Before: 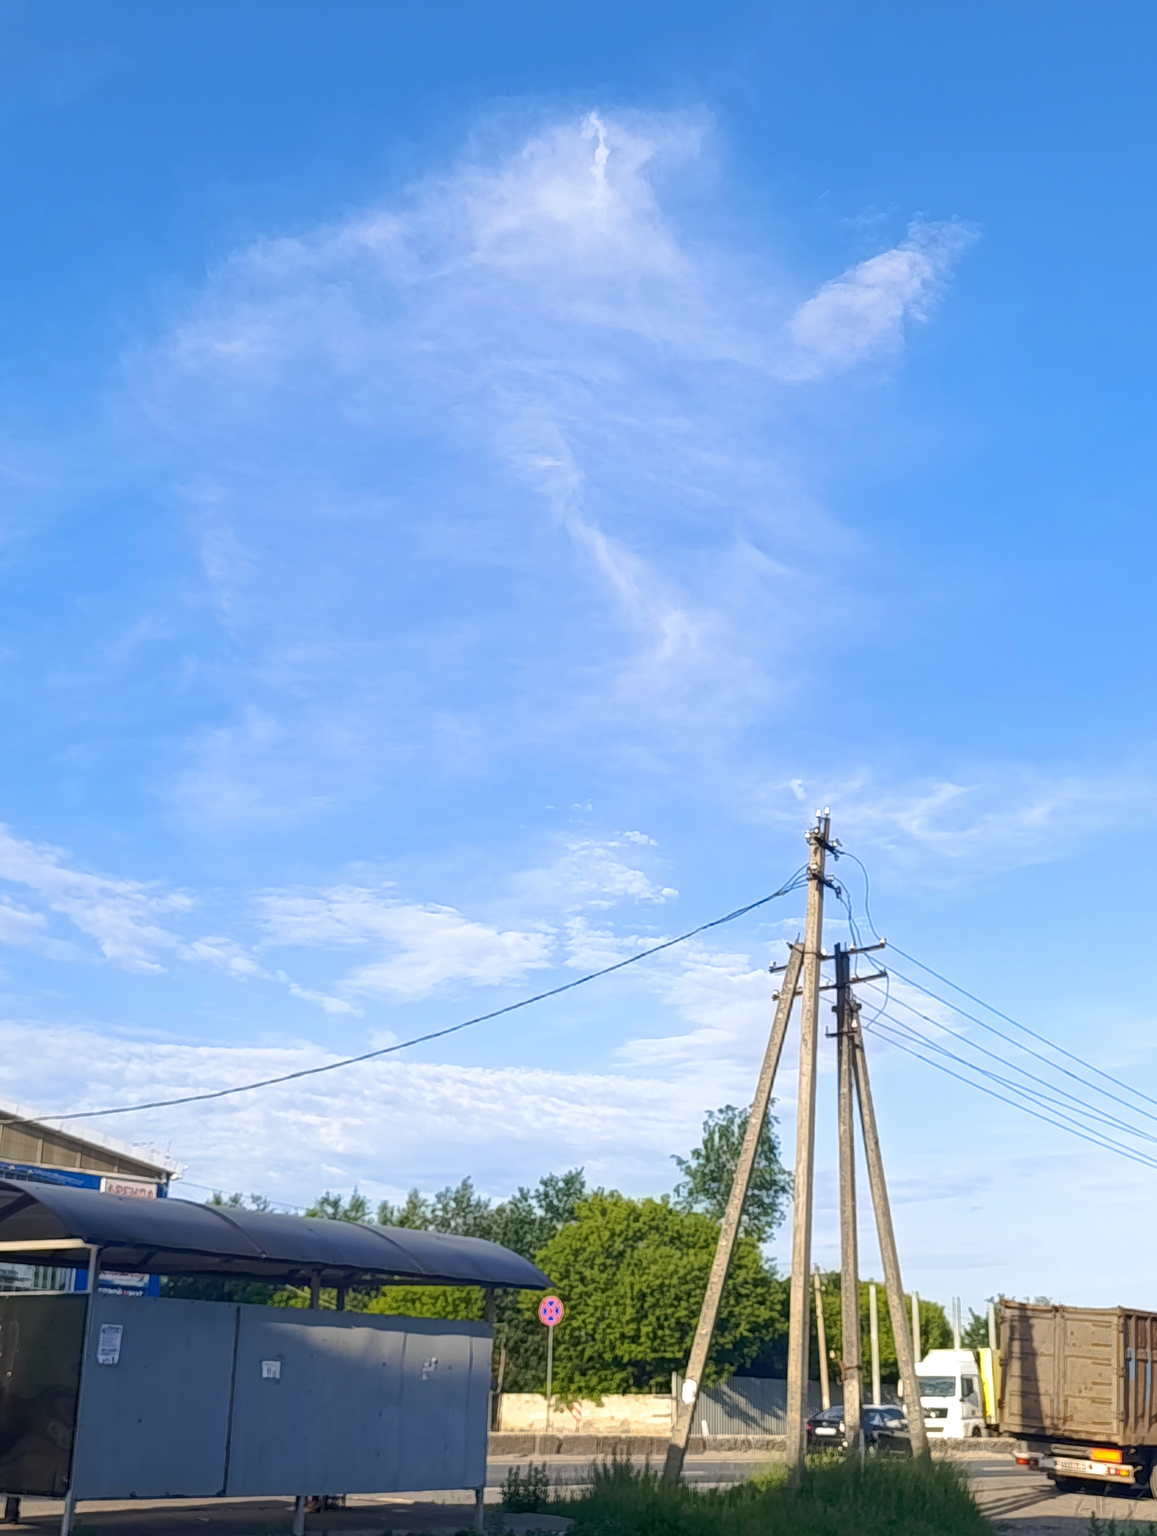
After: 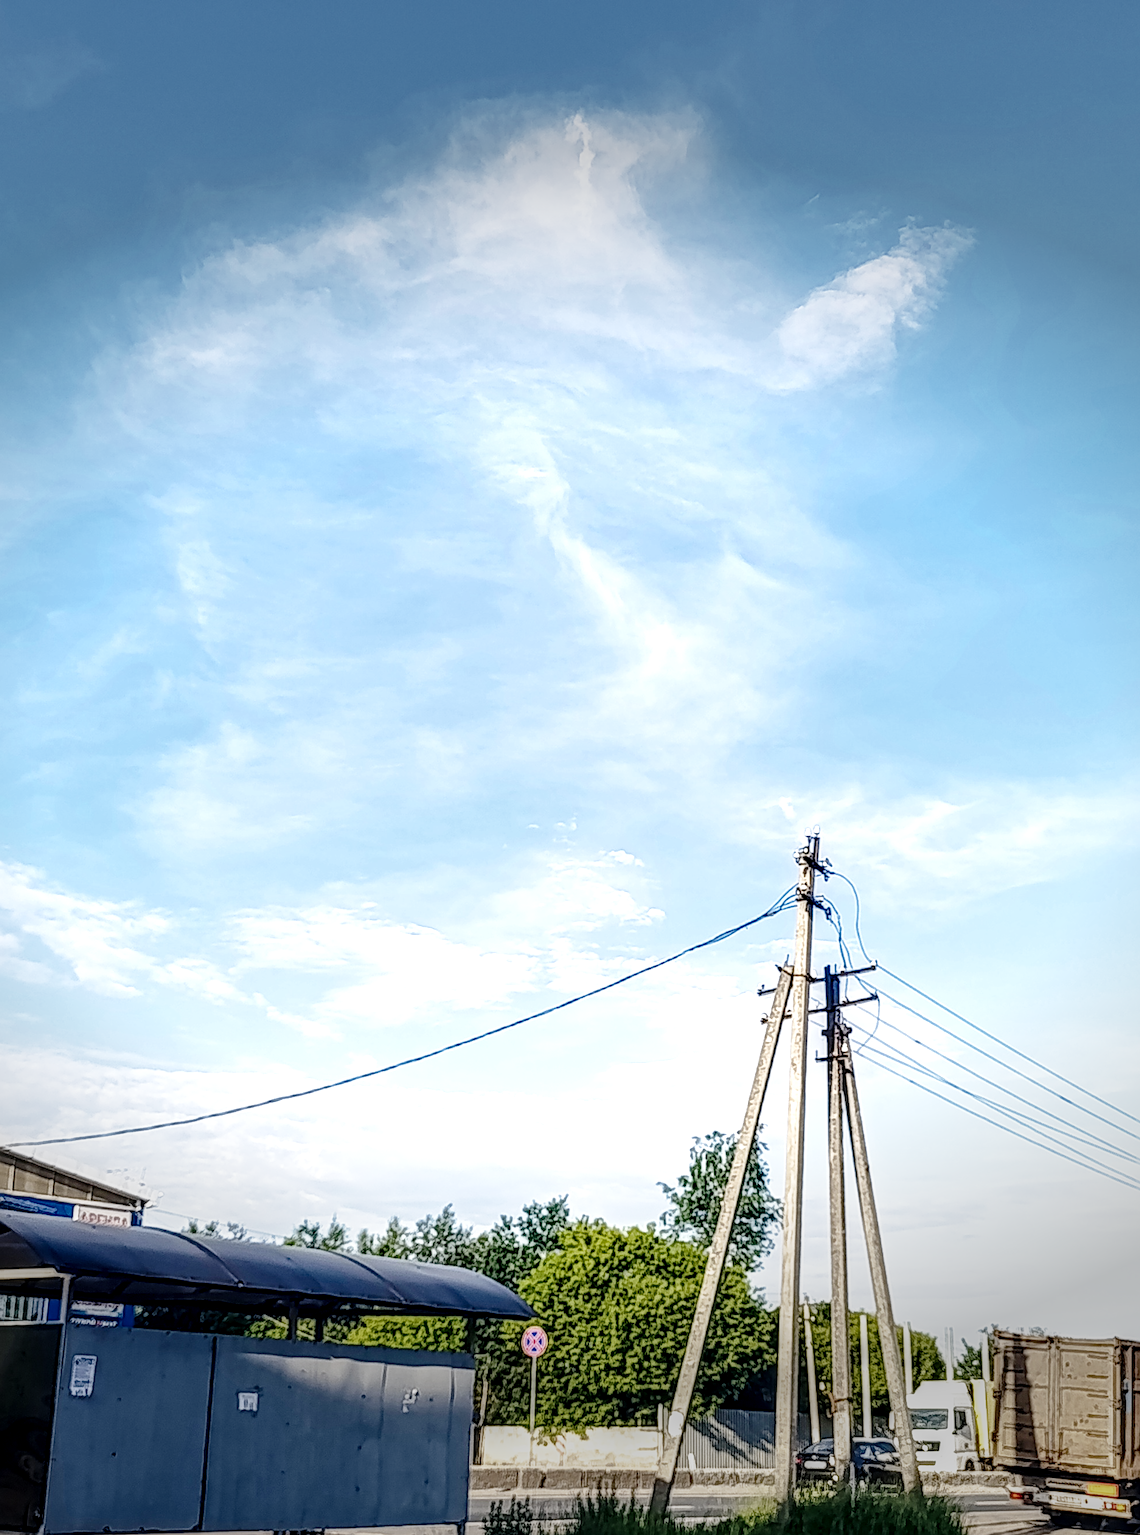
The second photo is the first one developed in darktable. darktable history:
local contrast: detail 203%
sharpen: radius 2.543, amount 0.636
crop and rotate: left 2.536%, right 1.107%, bottom 2.246%
vignetting: fall-off start 70.97%, brightness -0.584, saturation -0.118, width/height ratio 1.333
base curve: curves: ch0 [(0, 0) (0.032, 0.037) (0.105, 0.228) (0.435, 0.76) (0.856, 0.983) (1, 1)], preserve colors none
